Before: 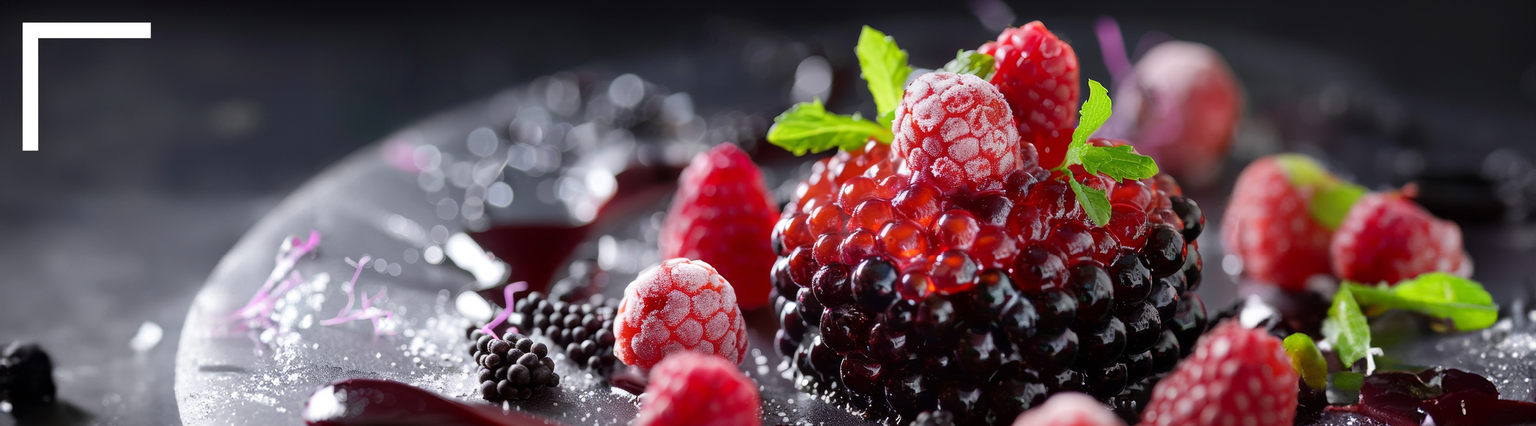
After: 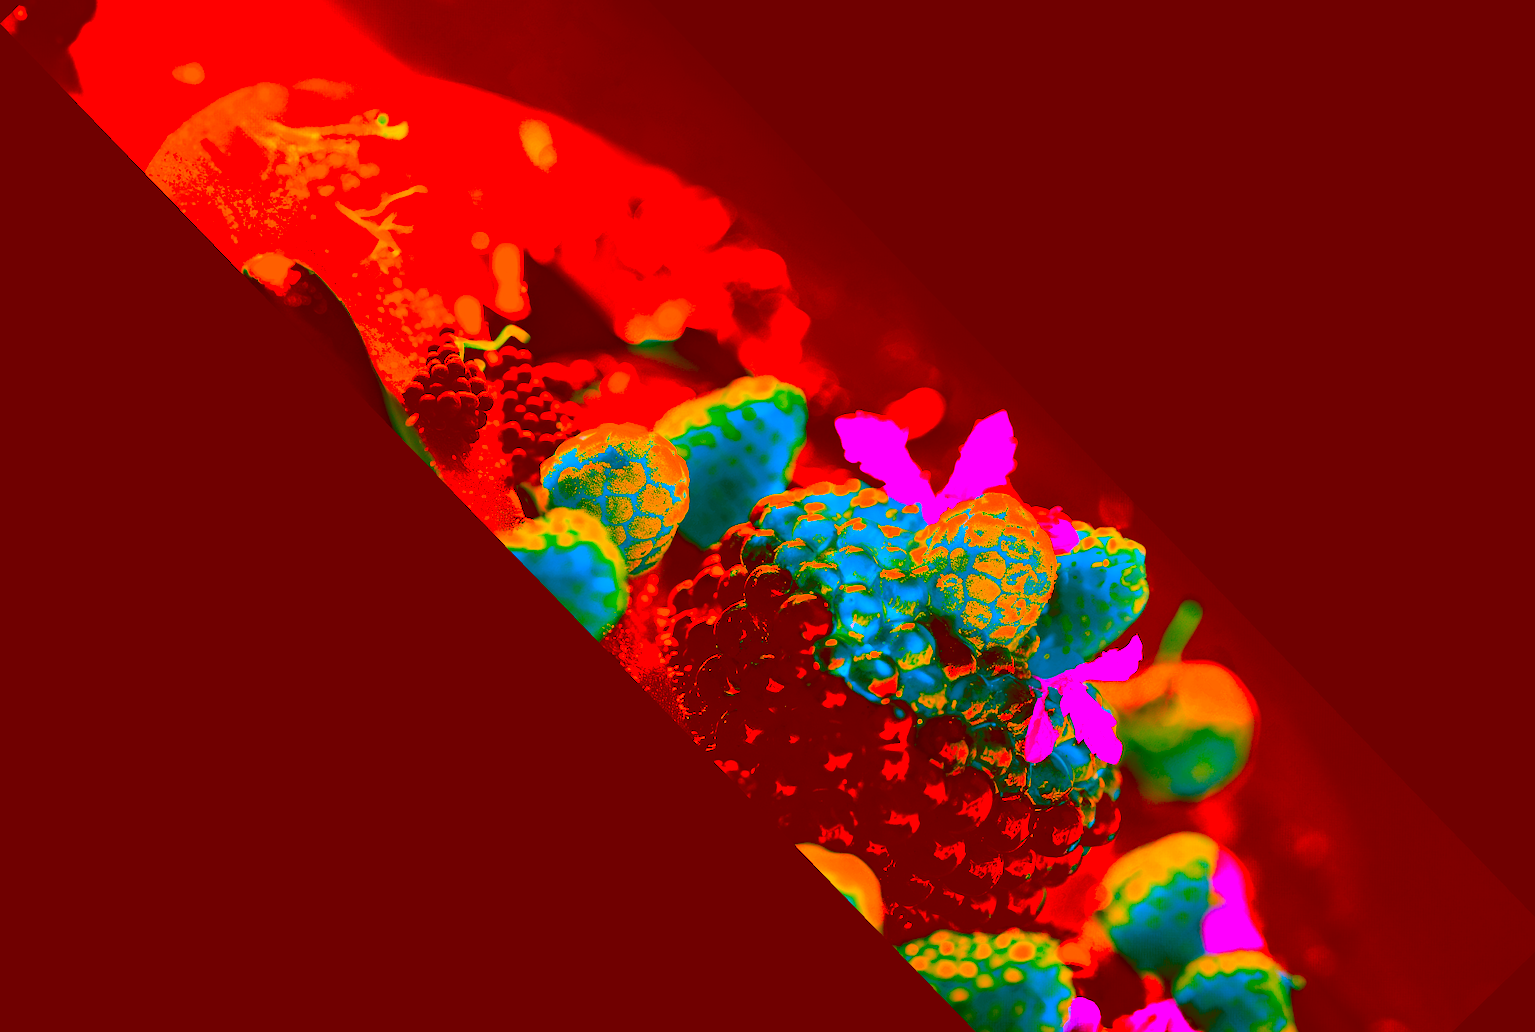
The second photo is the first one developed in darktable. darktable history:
haze removal: compatibility mode true, adaptive false
color correction: highlights a* -39.21, highlights b* -39.75, shadows a* -39.58, shadows b* -39.32, saturation -2.99
crop and rotate: angle -45.95°, top 16.824%, right 0.972%, bottom 11.662%
base curve: curves: ch0 [(0, 0) (0.04, 0.03) (0.133, 0.232) (0.448, 0.748) (0.843, 0.968) (1, 1)], preserve colors none
color calibration: illuminant F (fluorescent), F source F9 (Cool White Deluxe 4150 K) – high CRI, x 0.375, y 0.373, temperature 4155.2 K
